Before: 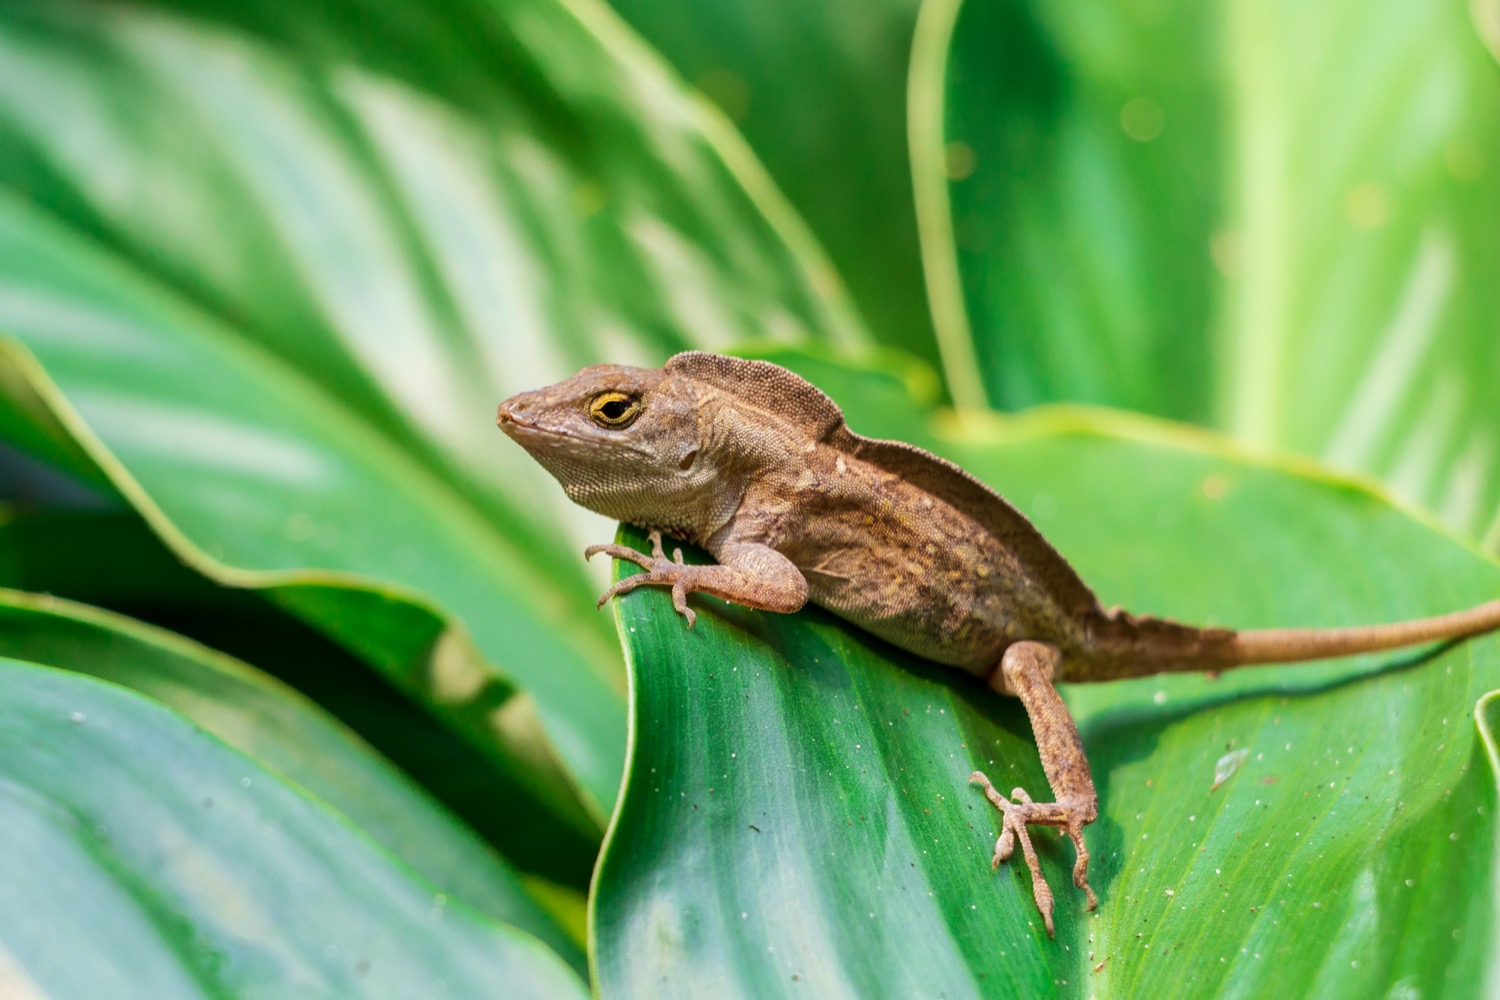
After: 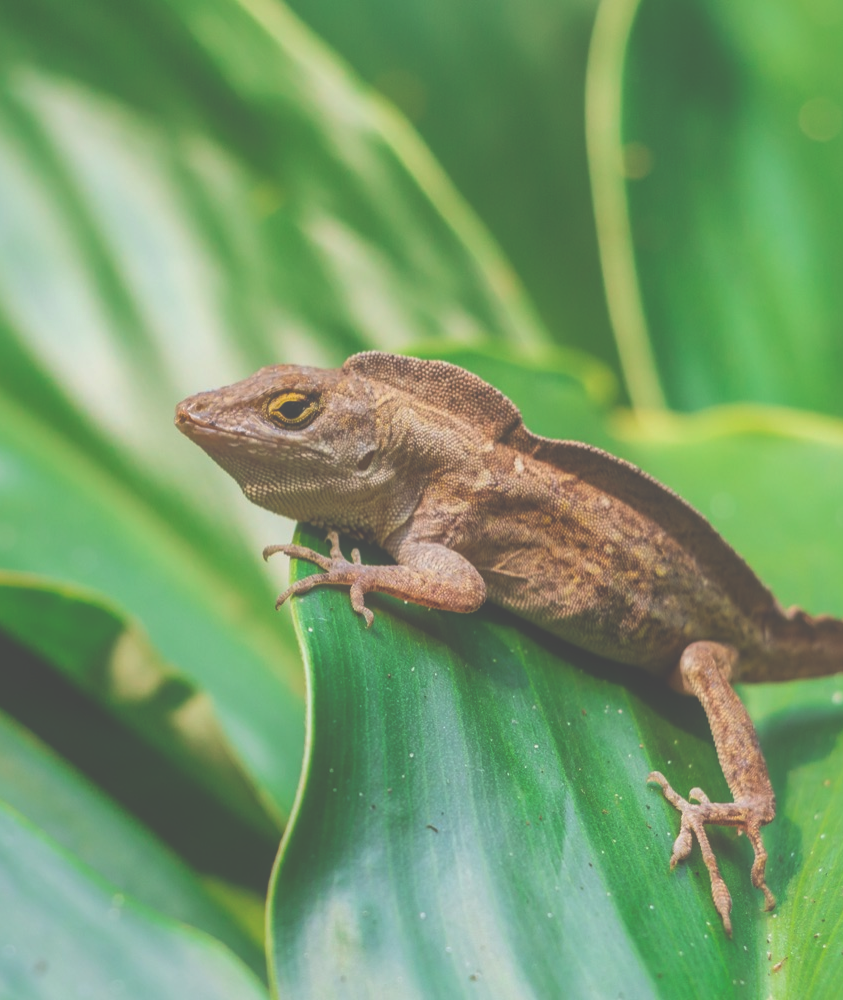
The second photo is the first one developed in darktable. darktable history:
crop: left 21.496%, right 22.254%
exposure: black level correction -0.062, exposure -0.05 EV, compensate highlight preservation false
local contrast: on, module defaults
contrast equalizer: y [[0.46, 0.454, 0.451, 0.451, 0.455, 0.46], [0.5 ×6], [0.5 ×6], [0 ×6], [0 ×6]]
shadows and highlights: on, module defaults
